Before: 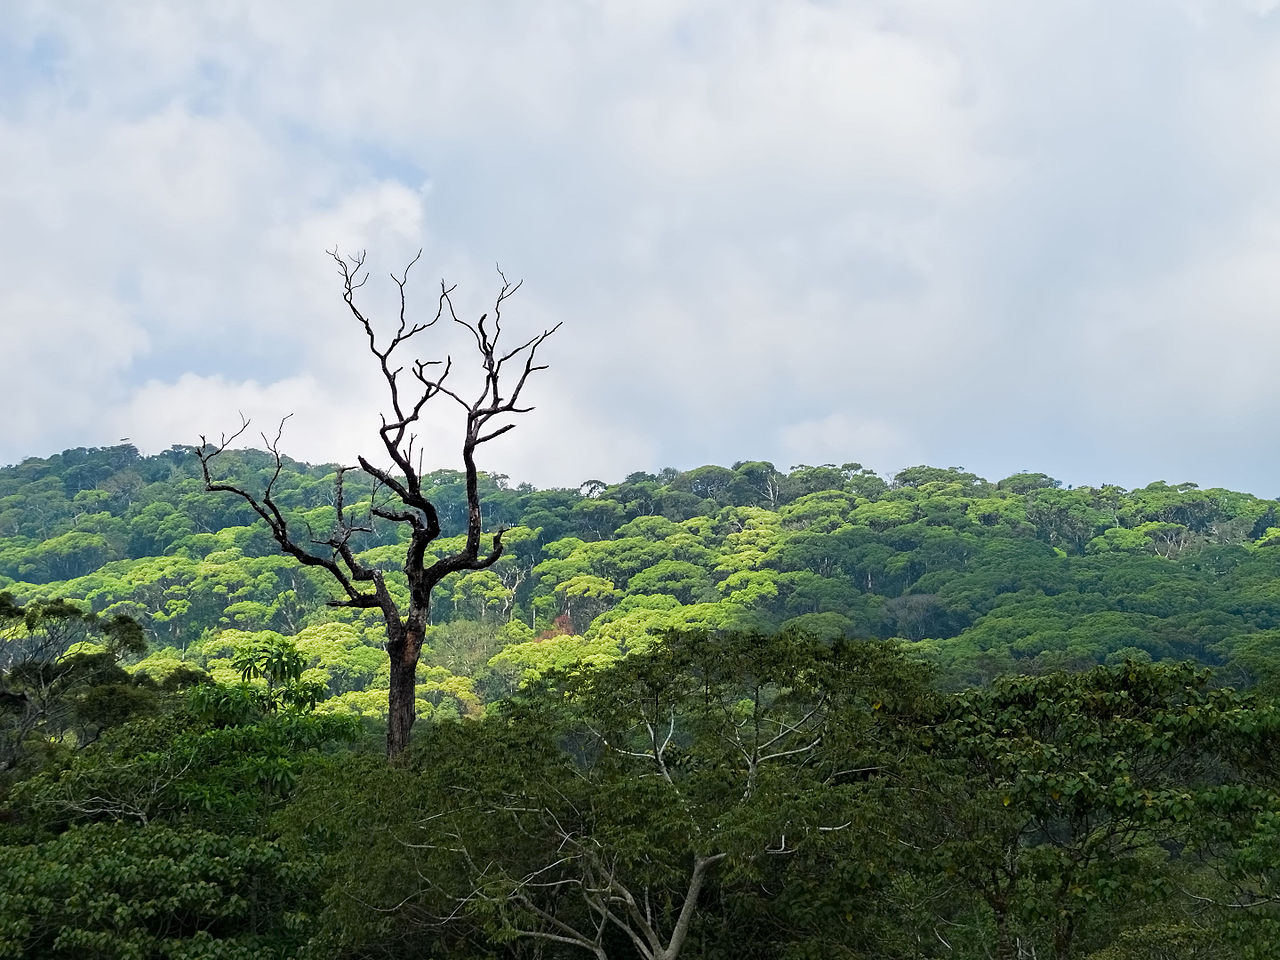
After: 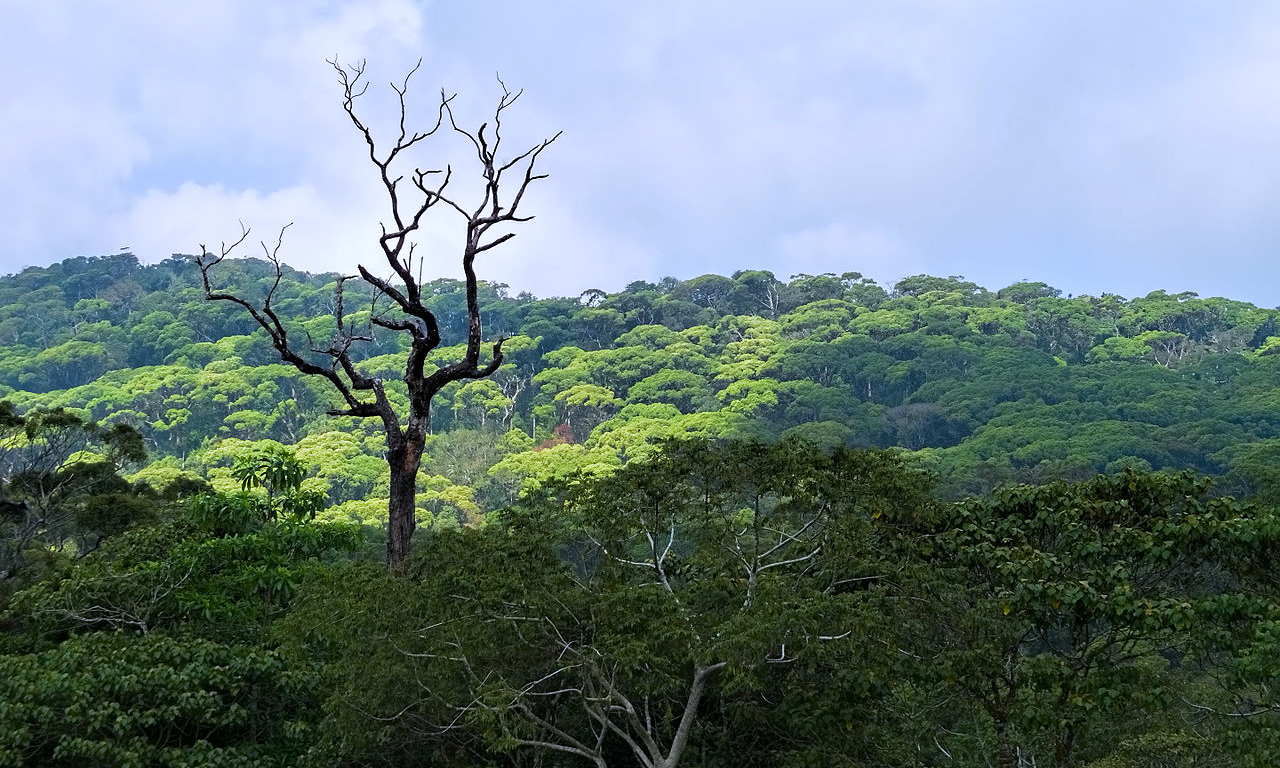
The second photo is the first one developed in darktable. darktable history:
crop and rotate: top 19.998%
white balance: red 0.967, blue 1.119, emerald 0.756
